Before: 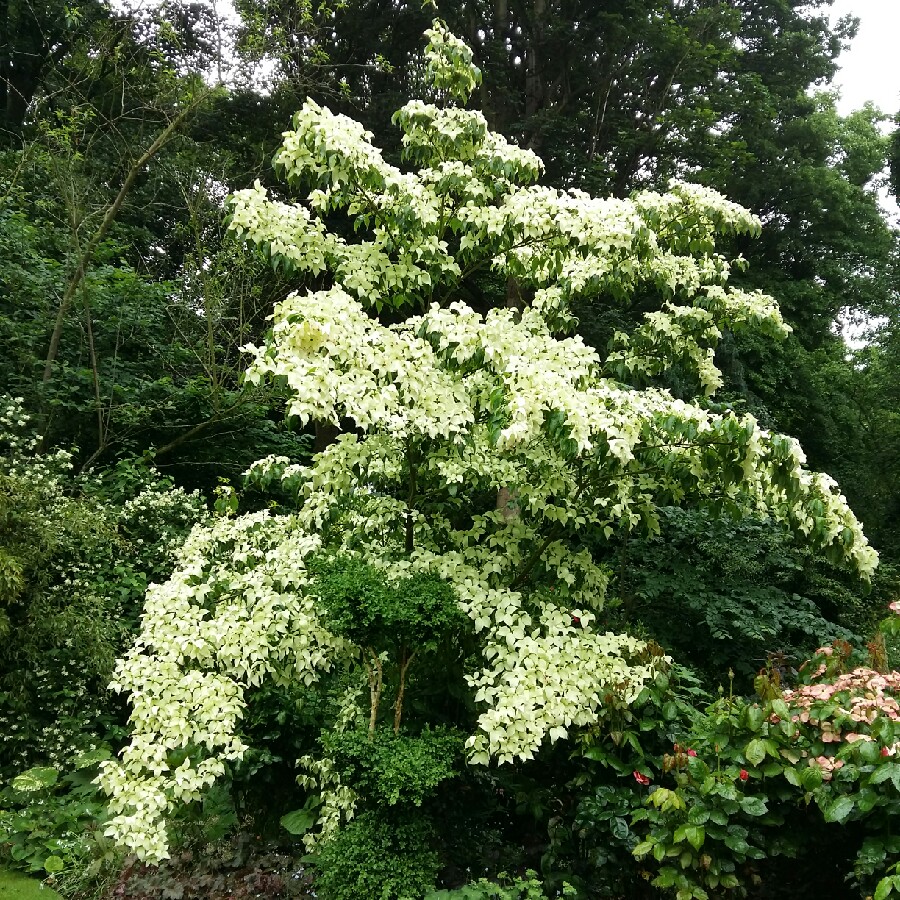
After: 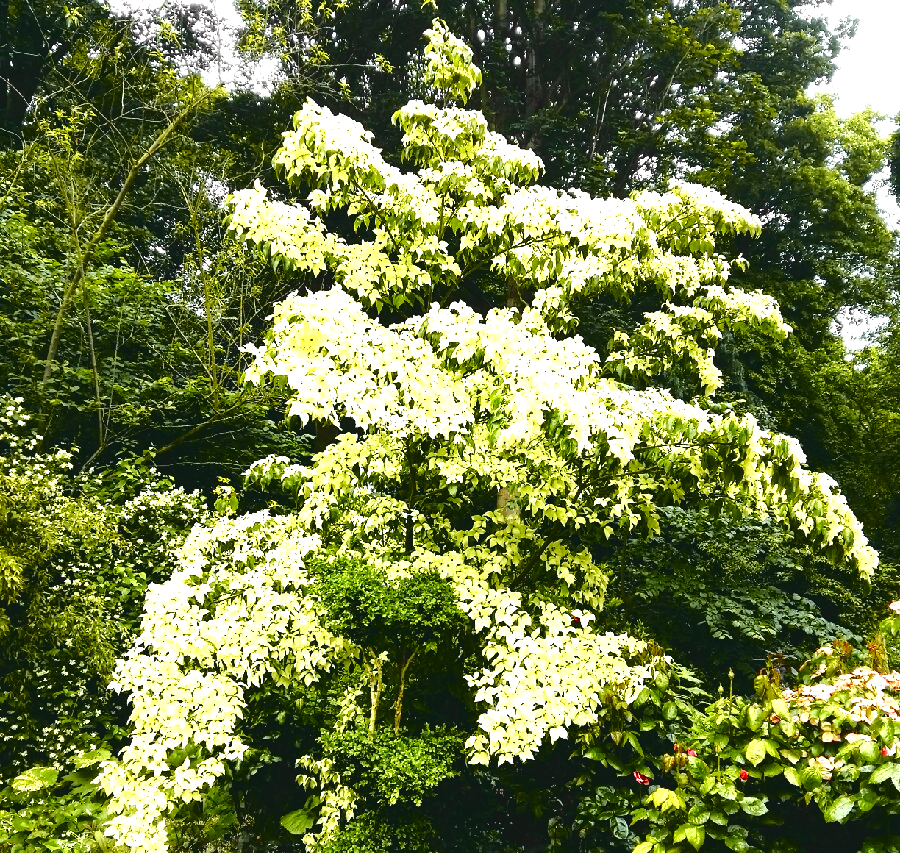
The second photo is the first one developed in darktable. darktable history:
tone curve: curves: ch0 [(0, 0.029) (0.168, 0.142) (0.359, 0.44) (0.469, 0.544) (0.634, 0.722) (0.858, 0.903) (1, 0.968)]; ch1 [(0, 0) (0.437, 0.453) (0.472, 0.47) (0.502, 0.502) (0.54, 0.534) (0.57, 0.592) (0.618, 0.66) (0.699, 0.749) (0.859, 0.919) (1, 1)]; ch2 [(0, 0) (0.33, 0.301) (0.421, 0.443) (0.476, 0.498) (0.505, 0.503) (0.547, 0.557) (0.586, 0.634) (0.608, 0.676) (1, 1)], color space Lab, independent channels, preserve colors none
color balance rgb: global offset › luminance 0.486%, global offset › hue 170.88°, linear chroma grading › global chroma 14.96%, perceptual saturation grading › global saturation 0.029%, perceptual saturation grading › highlights -30.519%, perceptual saturation grading › shadows 19.368%, saturation formula JzAzBz (2021)
crop and rotate: top 0.001%, bottom 5.218%
levels: black 3.77%, levels [0, 0.394, 0.787]
